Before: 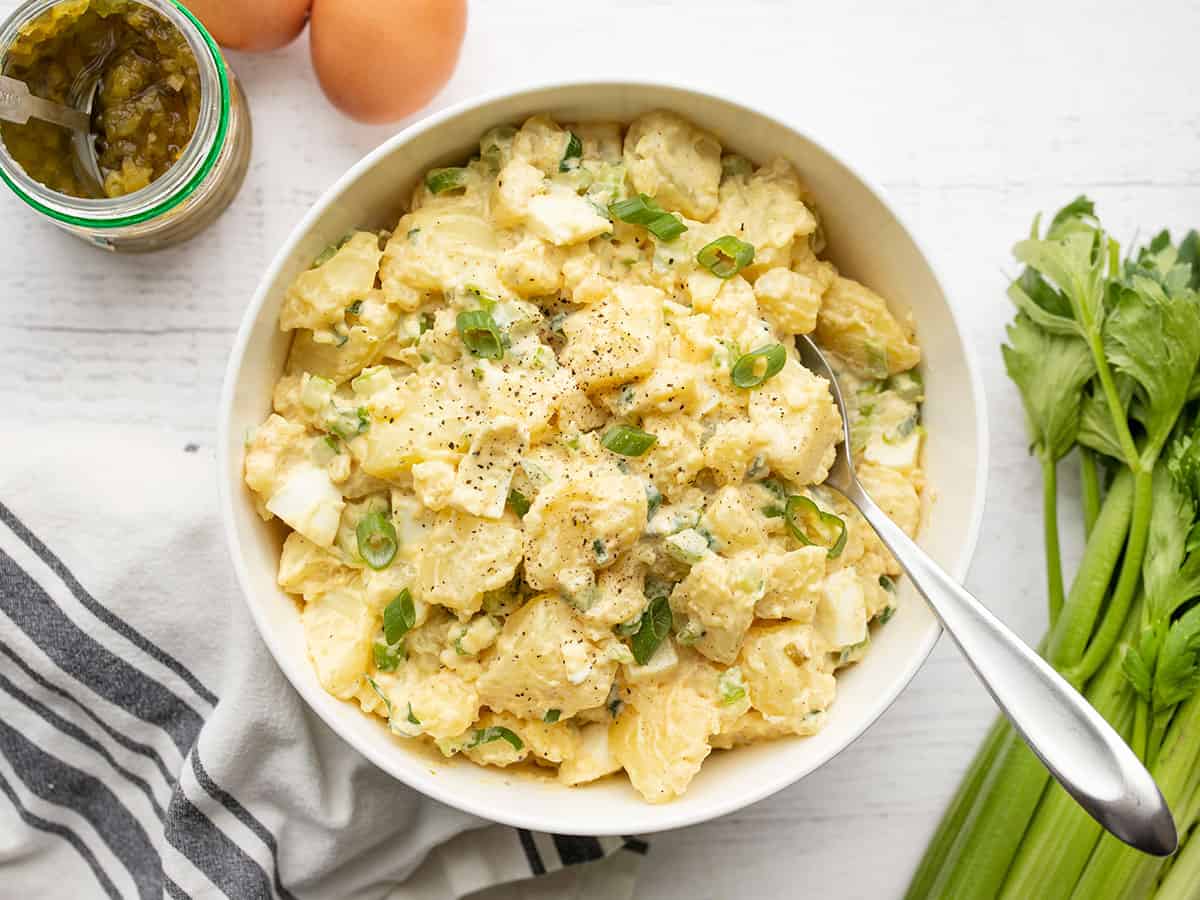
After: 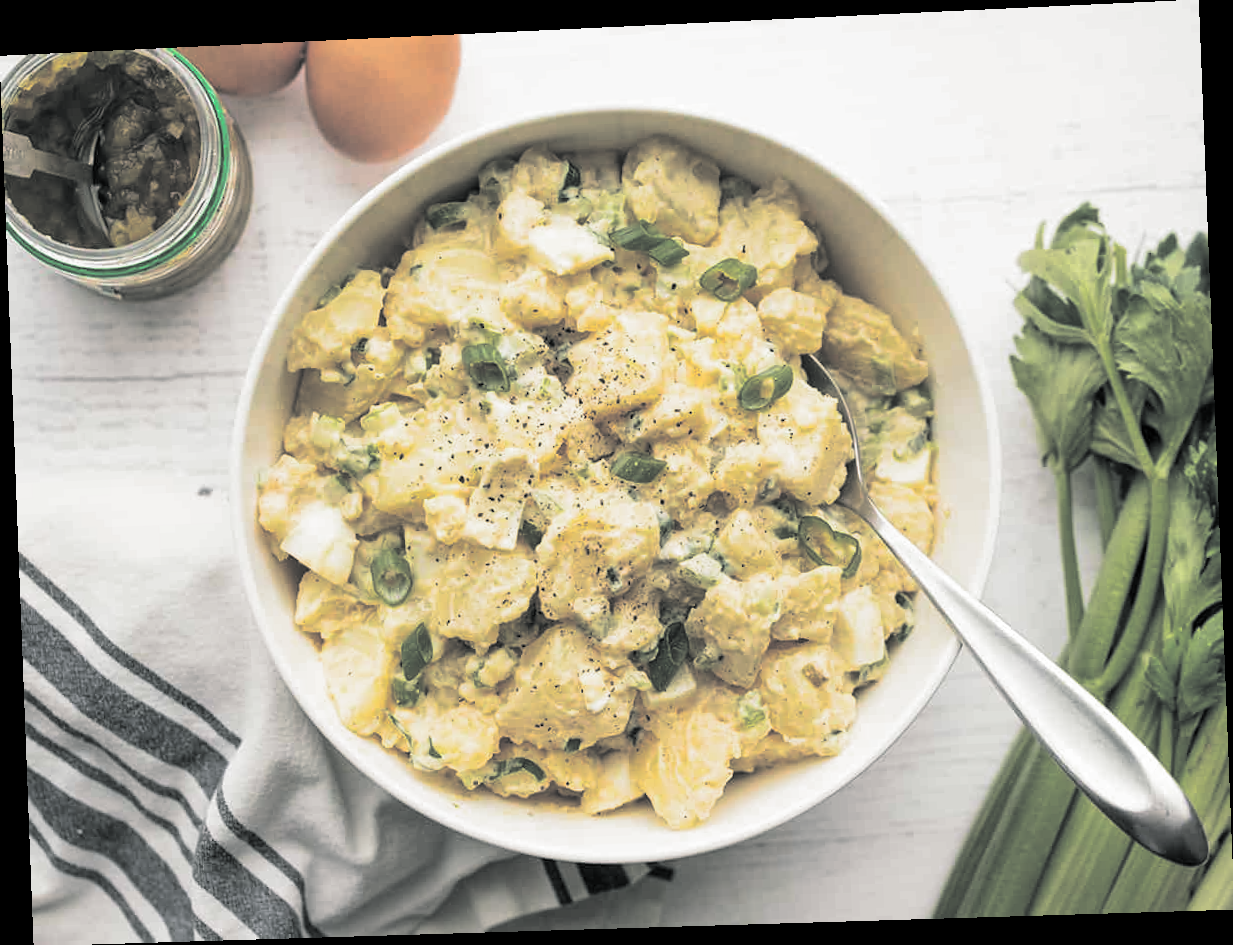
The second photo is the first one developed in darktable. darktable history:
rotate and perspective: rotation -2.22°, lens shift (horizontal) -0.022, automatic cropping off
split-toning: shadows › hue 190.8°, shadows › saturation 0.05, highlights › hue 54°, highlights › saturation 0.05, compress 0%
